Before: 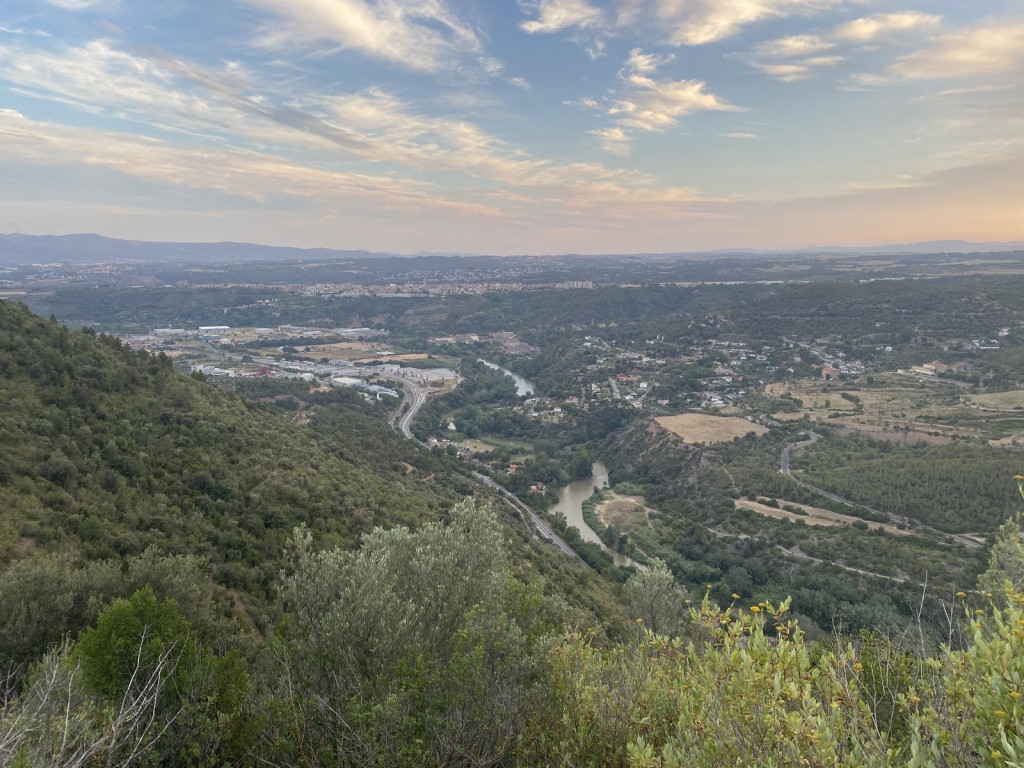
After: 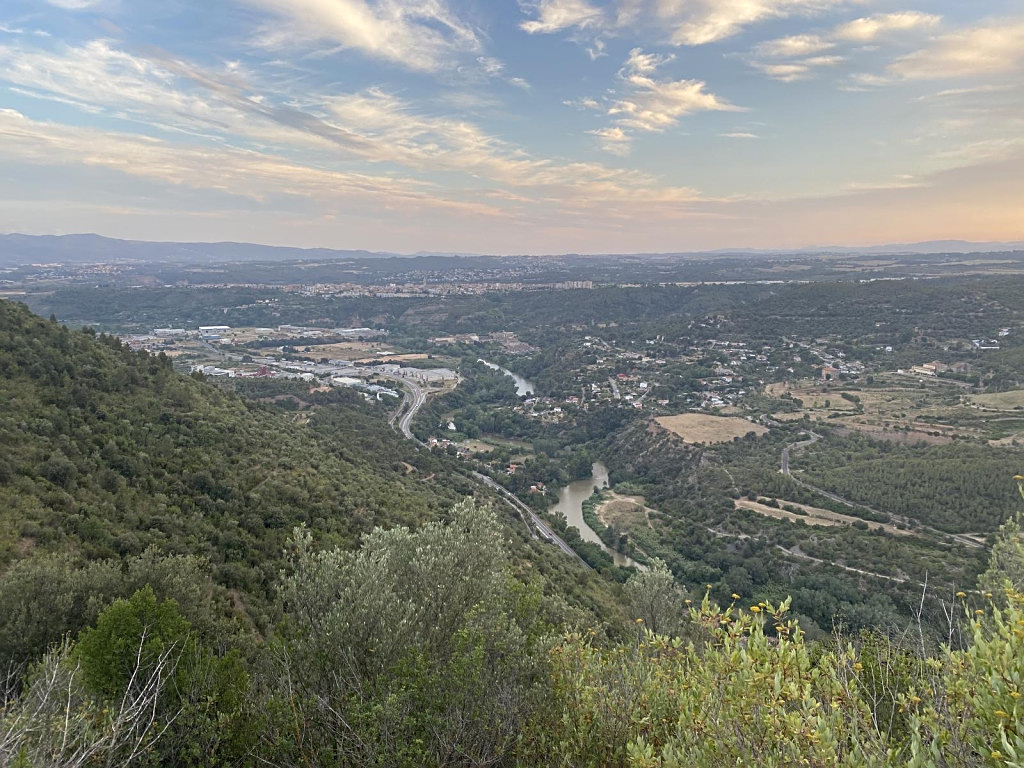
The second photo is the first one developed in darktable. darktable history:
levels: white 99.9%, levels [0, 0.492, 0.984]
sharpen: on, module defaults
